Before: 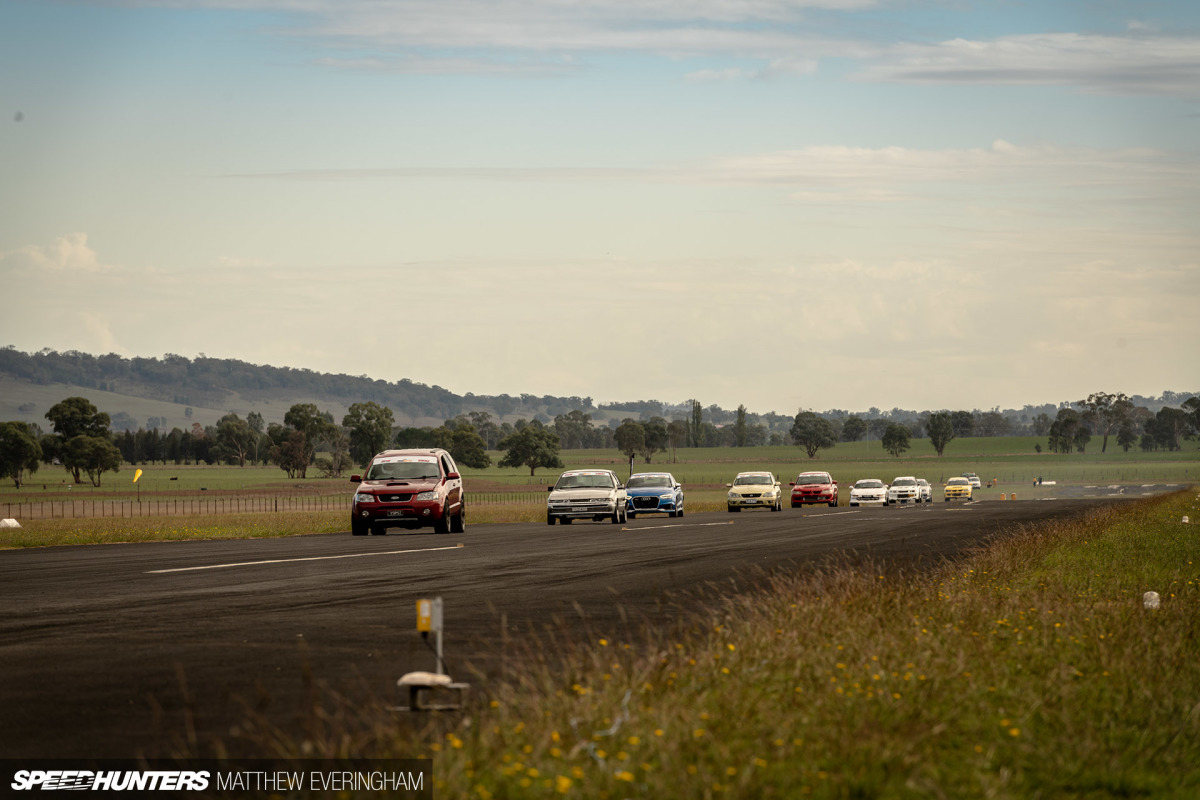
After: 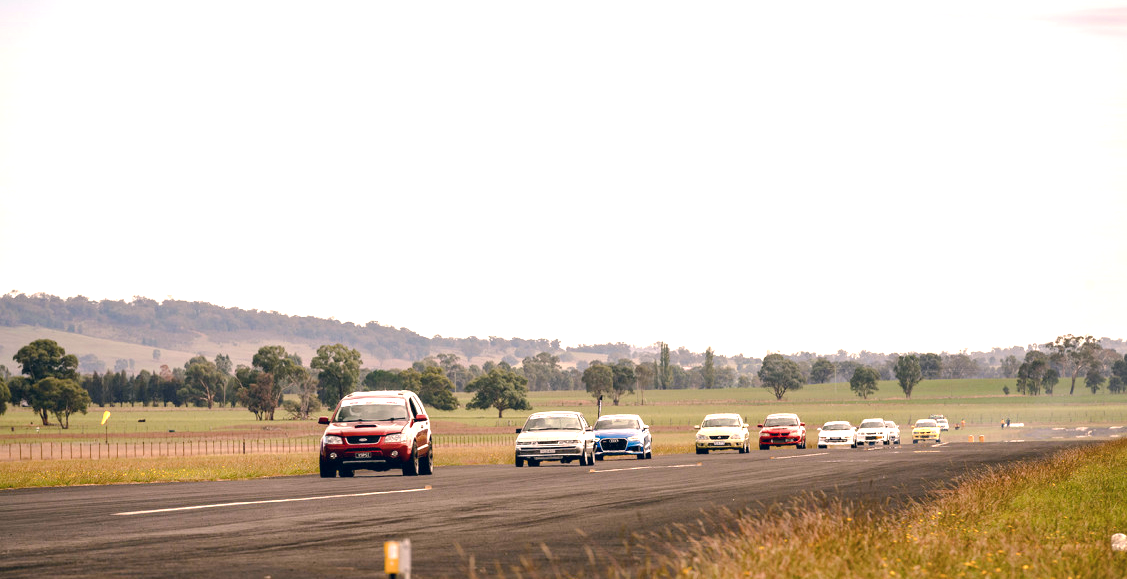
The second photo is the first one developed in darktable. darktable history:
exposure: black level correction 0, exposure 1.458 EV, compensate highlight preservation false
color correction: highlights a* 13.83, highlights b* 5.85, shadows a* -6.21, shadows b* -15.2, saturation 0.853
crop: left 2.667%, top 7.251%, right 3.36%, bottom 20.276%
color balance rgb: perceptual saturation grading › global saturation 20%, perceptual saturation grading › highlights -25.064%, perceptual saturation grading › shadows 25.896%, perceptual brilliance grading › mid-tones 10.247%, perceptual brilliance grading › shadows 15.684%
